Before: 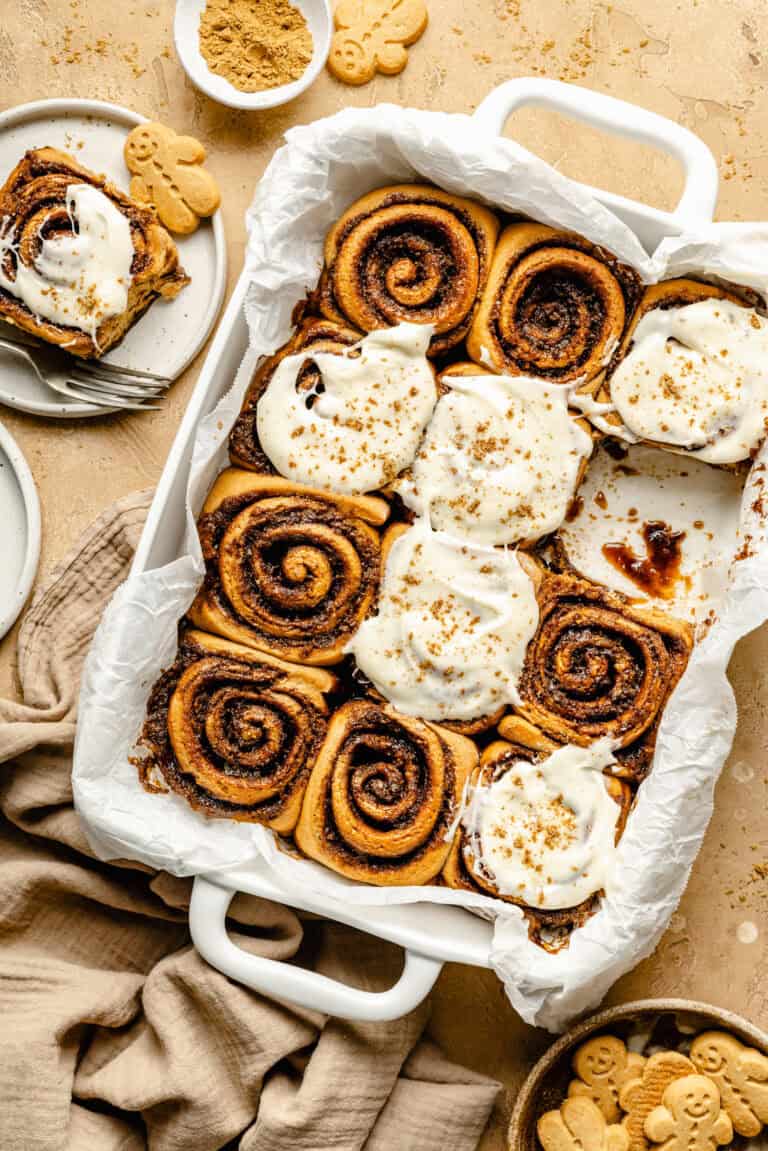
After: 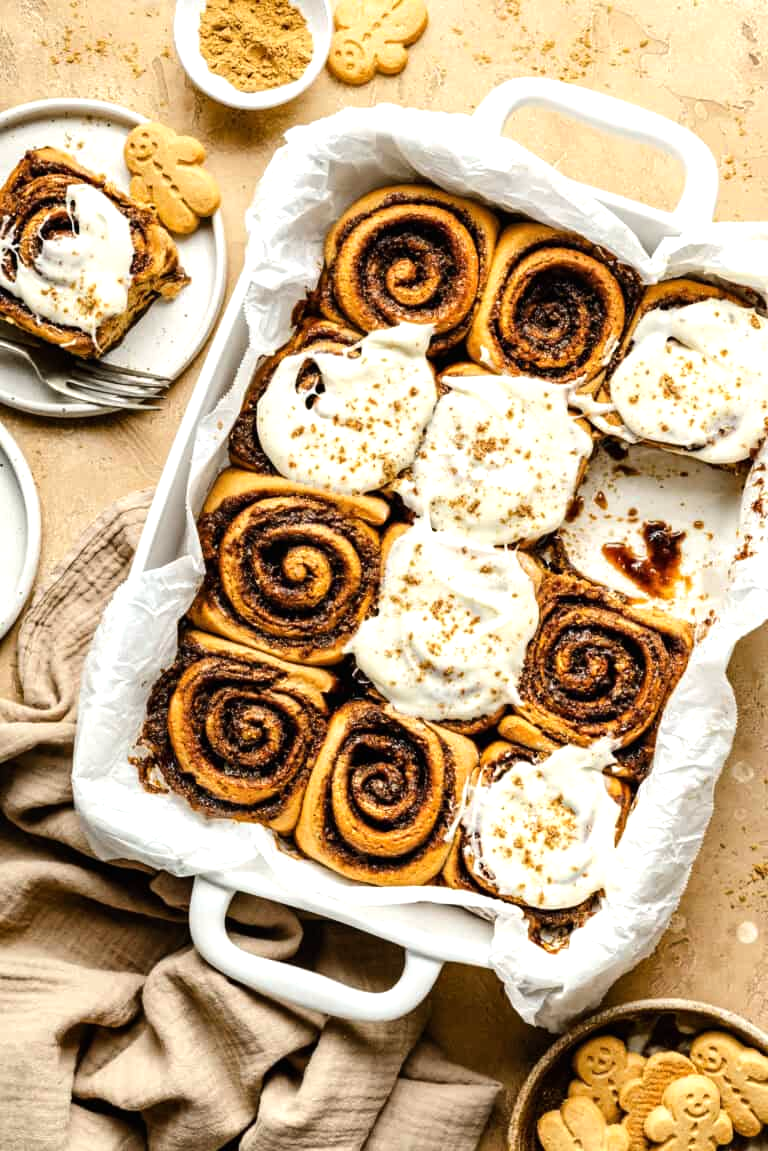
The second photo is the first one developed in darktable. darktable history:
white balance: red 0.986, blue 1.01
tone equalizer: -8 EV -0.417 EV, -7 EV -0.389 EV, -6 EV -0.333 EV, -5 EV -0.222 EV, -3 EV 0.222 EV, -2 EV 0.333 EV, -1 EV 0.389 EV, +0 EV 0.417 EV, edges refinement/feathering 500, mask exposure compensation -1.57 EV, preserve details no
